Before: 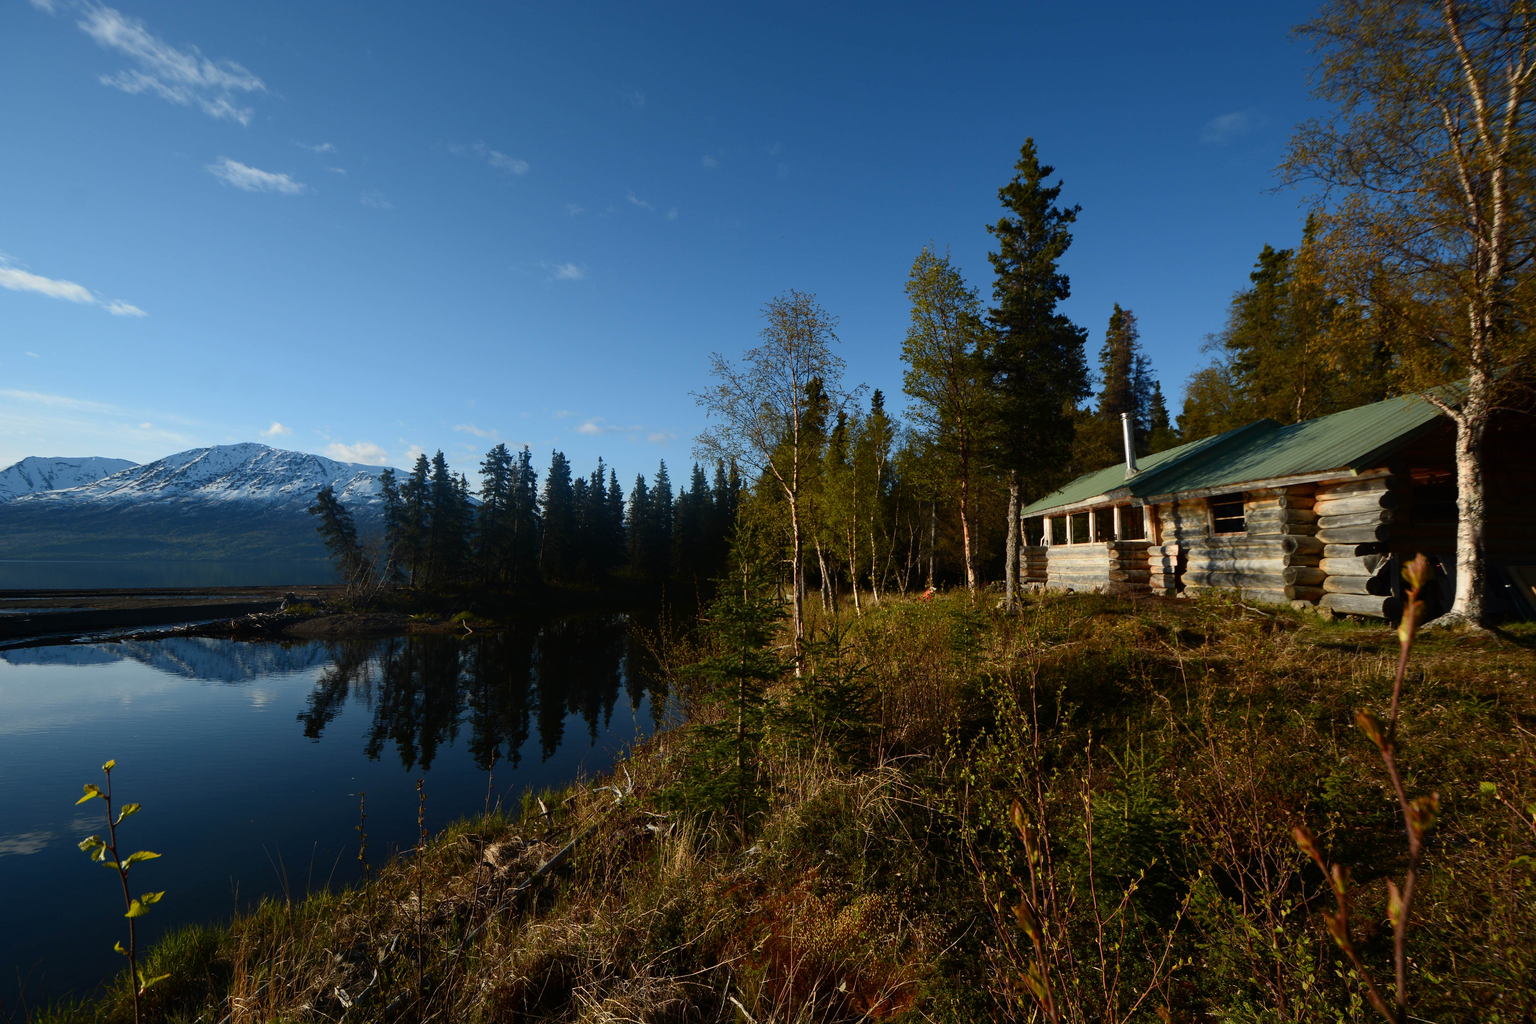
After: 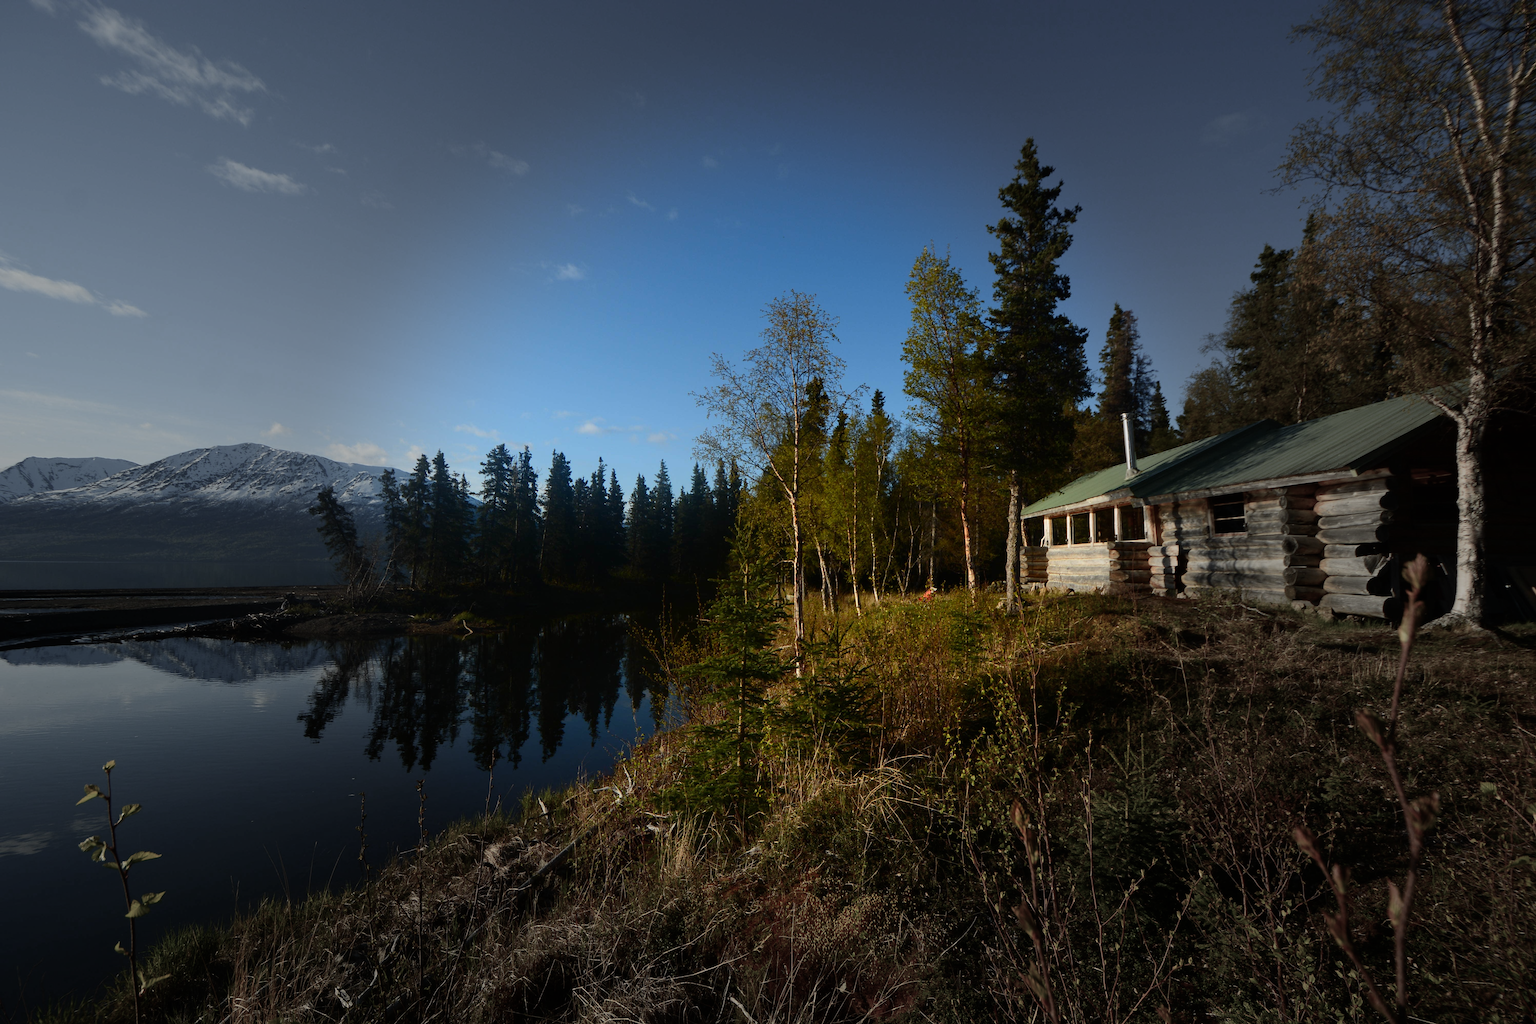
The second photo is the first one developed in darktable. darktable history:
vignetting: fall-off start 31.07%, fall-off radius 33.65%, dithering 16-bit output, unbound false
